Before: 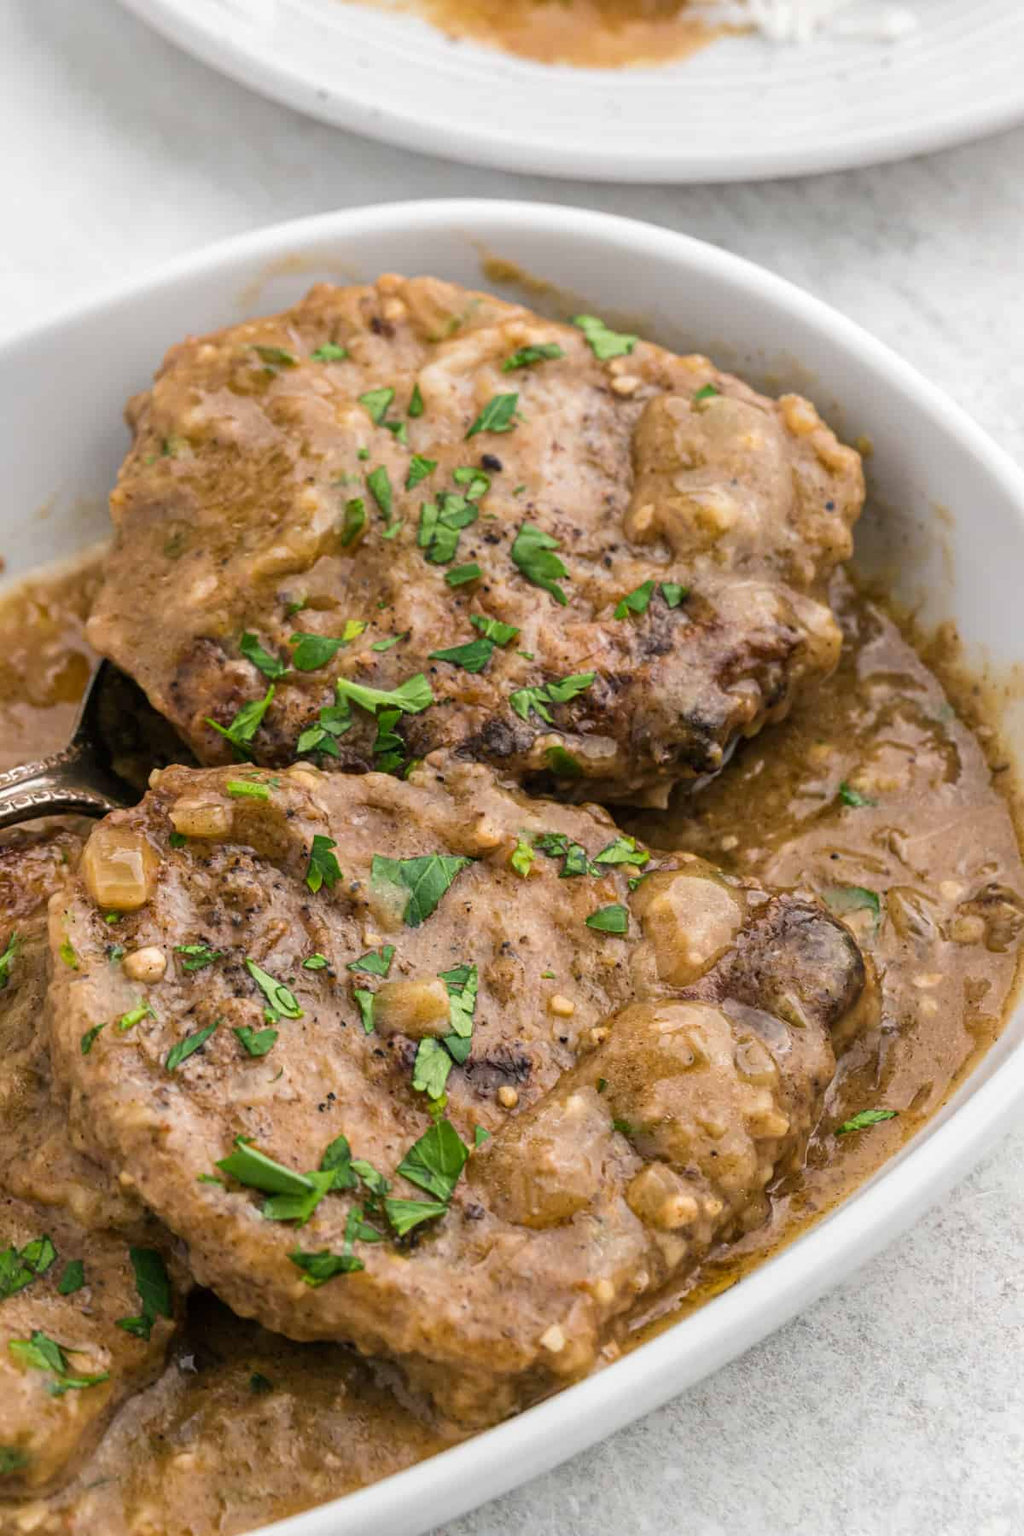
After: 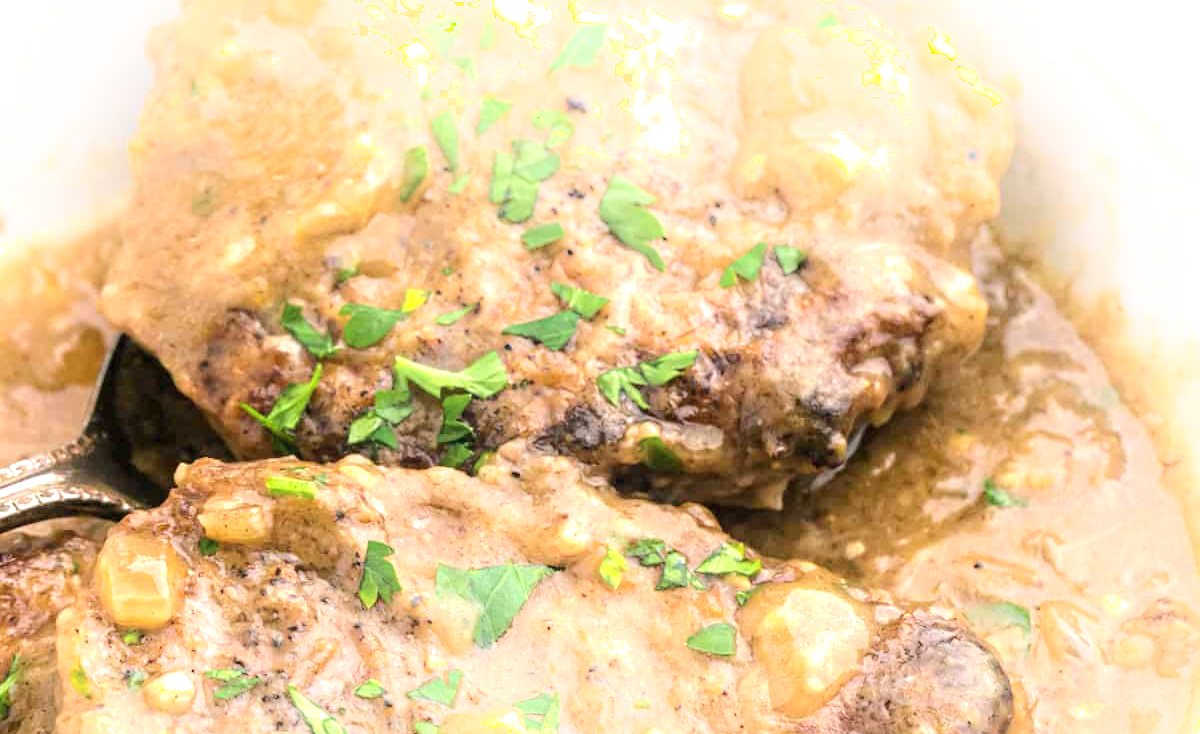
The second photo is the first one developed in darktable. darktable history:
shadows and highlights: shadows -89.64, highlights 91.09, soften with gaussian
exposure: black level correction 0, exposure 1.001 EV, compensate highlight preservation false
crop and rotate: top 24.336%, bottom 34.865%
